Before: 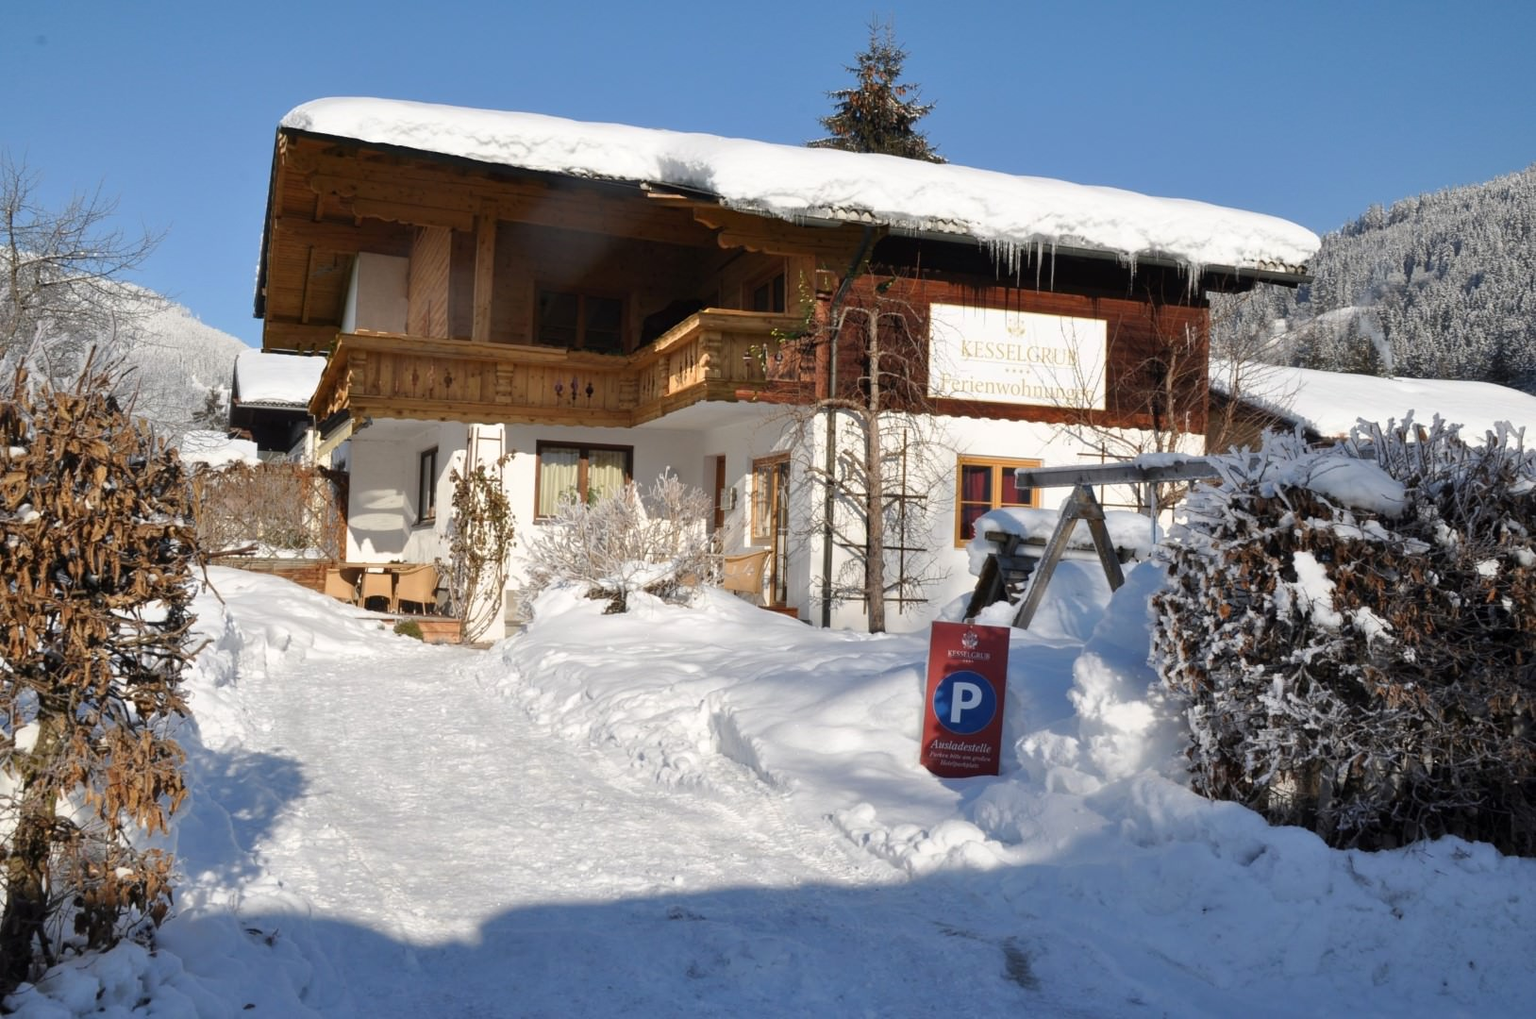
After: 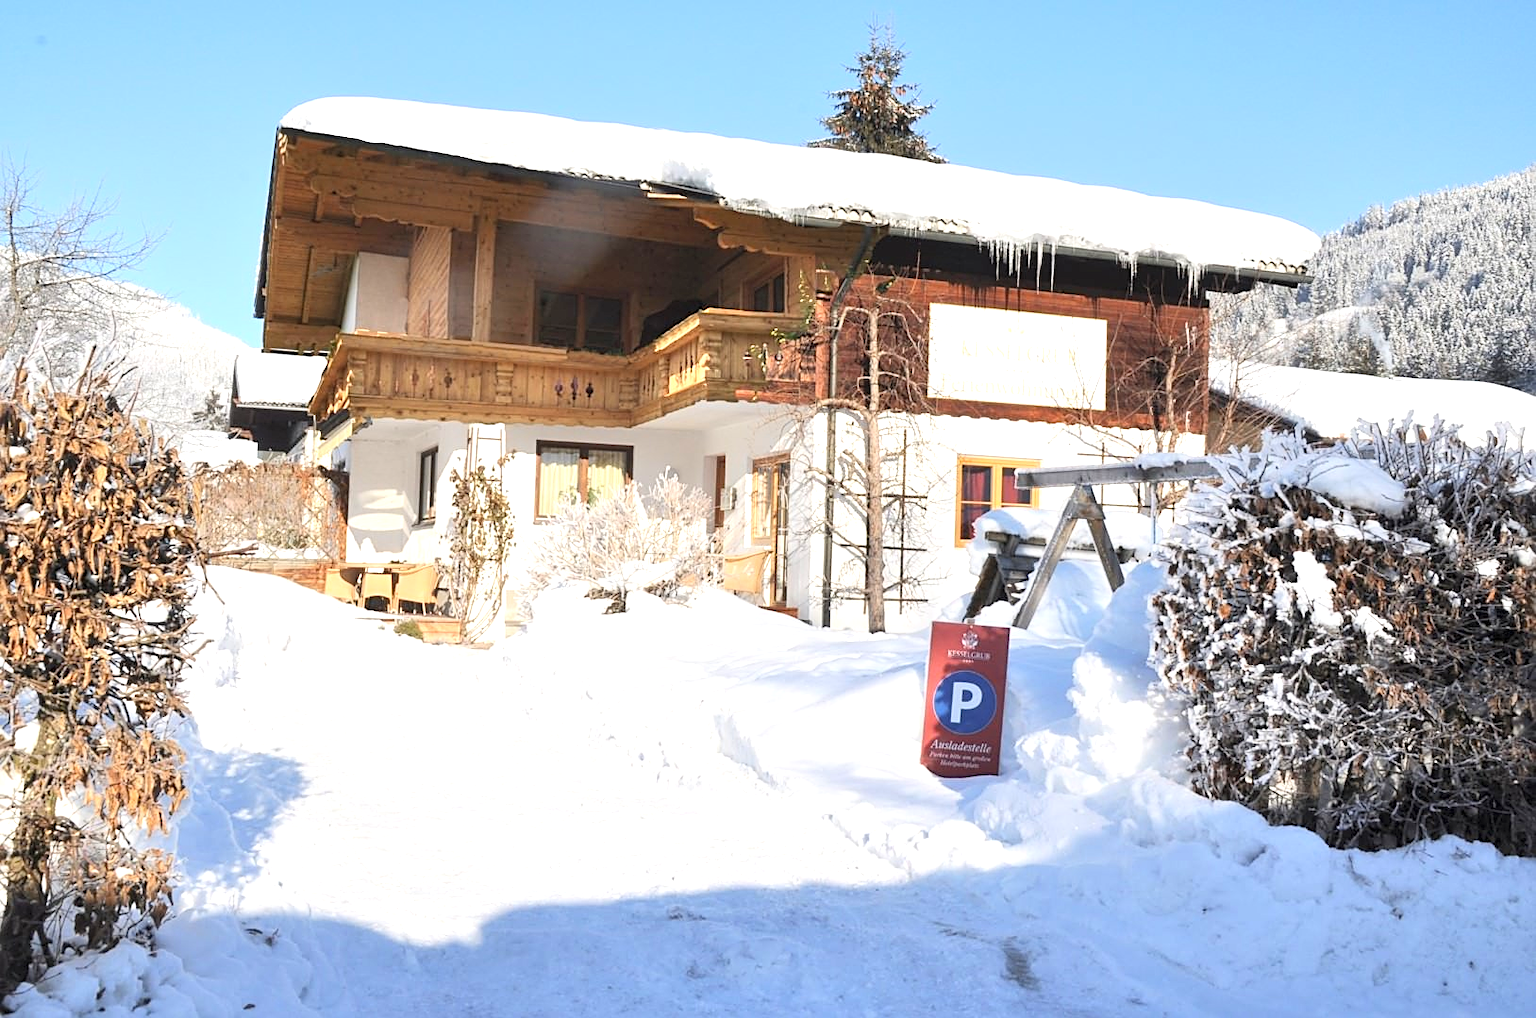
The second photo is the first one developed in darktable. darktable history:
contrast brightness saturation: contrast 0.144, brightness 0.211
sharpen: on, module defaults
exposure: black level correction 0, exposure 1 EV, compensate highlight preservation false
